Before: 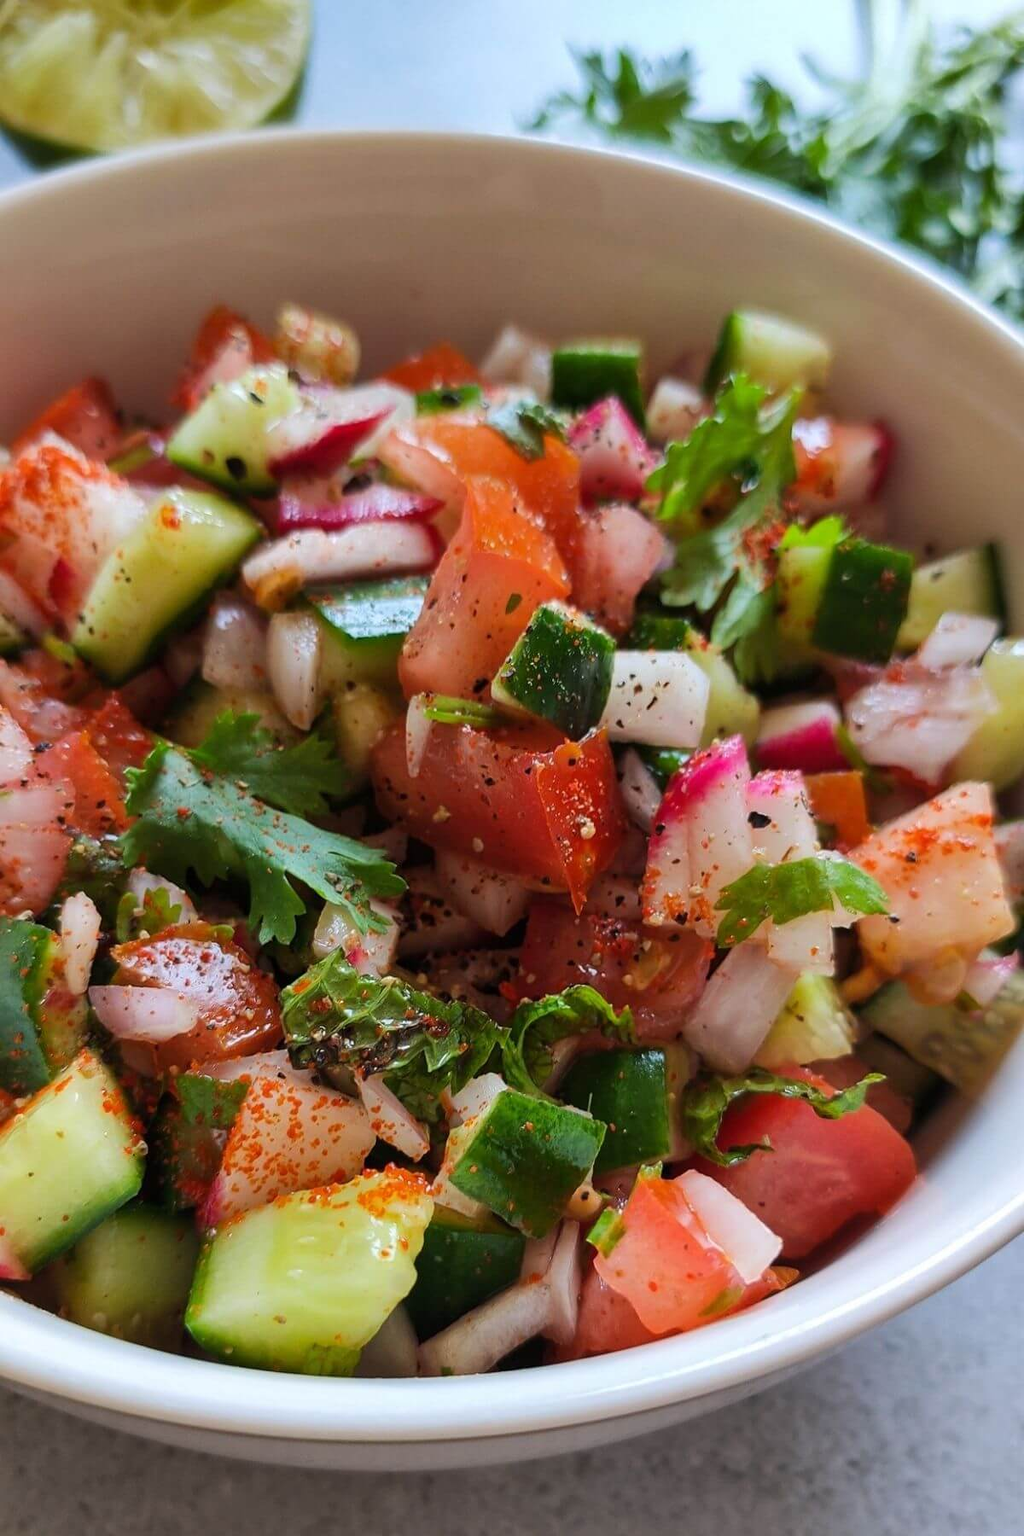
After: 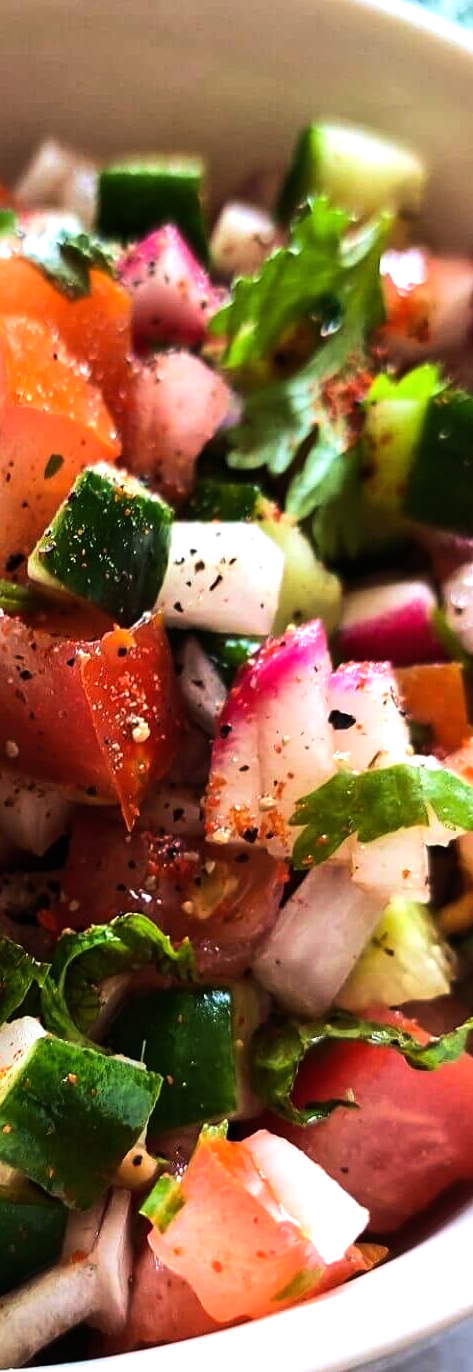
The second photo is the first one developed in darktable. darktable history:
crop: left 45.721%, top 13.393%, right 14.118%, bottom 10.01%
velvia: on, module defaults
tone equalizer: -8 EV -1.08 EV, -7 EV -1.01 EV, -6 EV -0.867 EV, -5 EV -0.578 EV, -3 EV 0.578 EV, -2 EV 0.867 EV, -1 EV 1.01 EV, +0 EV 1.08 EV, edges refinement/feathering 500, mask exposure compensation -1.57 EV, preserve details no
